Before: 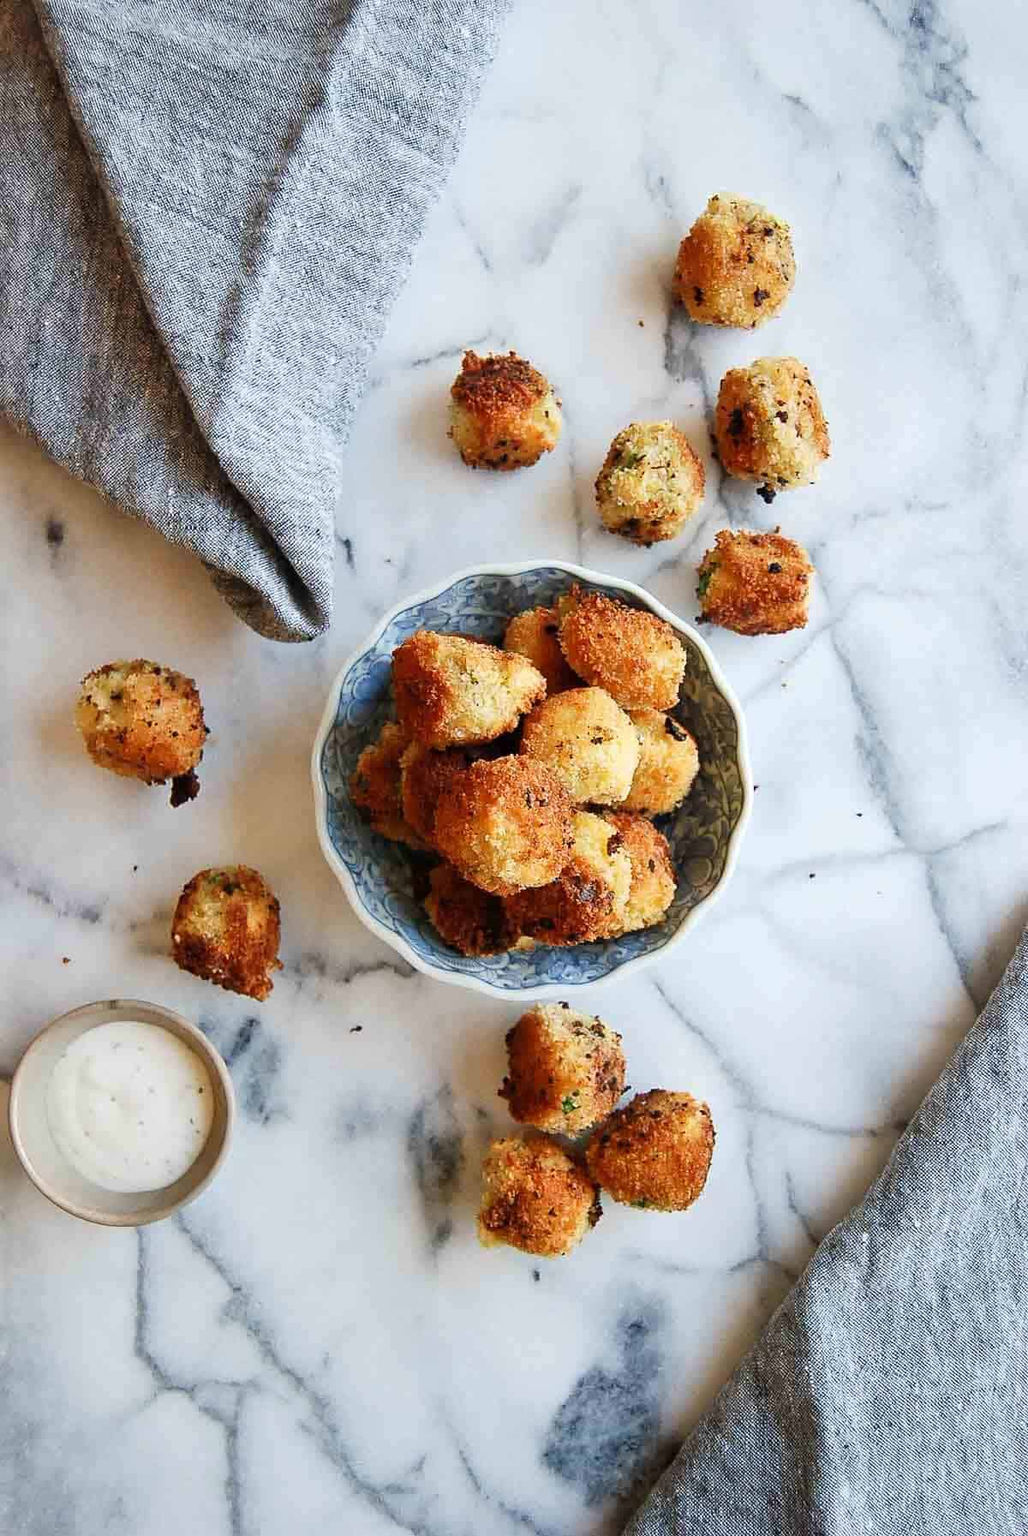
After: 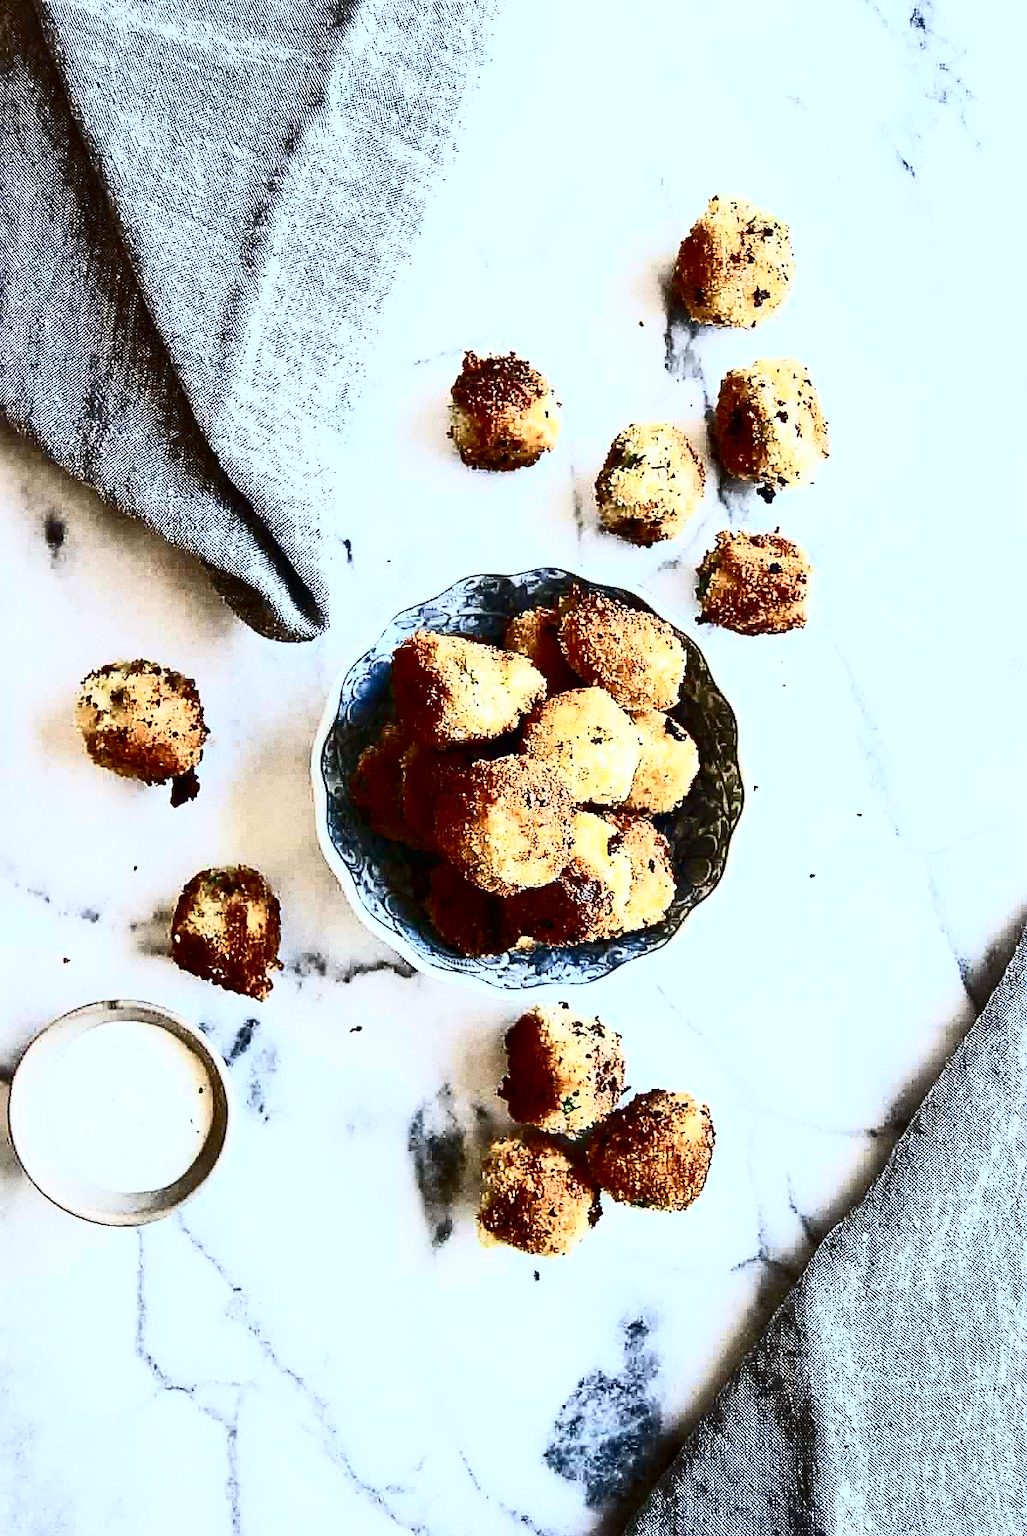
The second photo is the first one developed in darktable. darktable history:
grain: coarseness 0.09 ISO, strength 40%
contrast brightness saturation: contrast 0.93, brightness 0.2
sharpen: on, module defaults
white balance: red 0.924, blue 1.095
